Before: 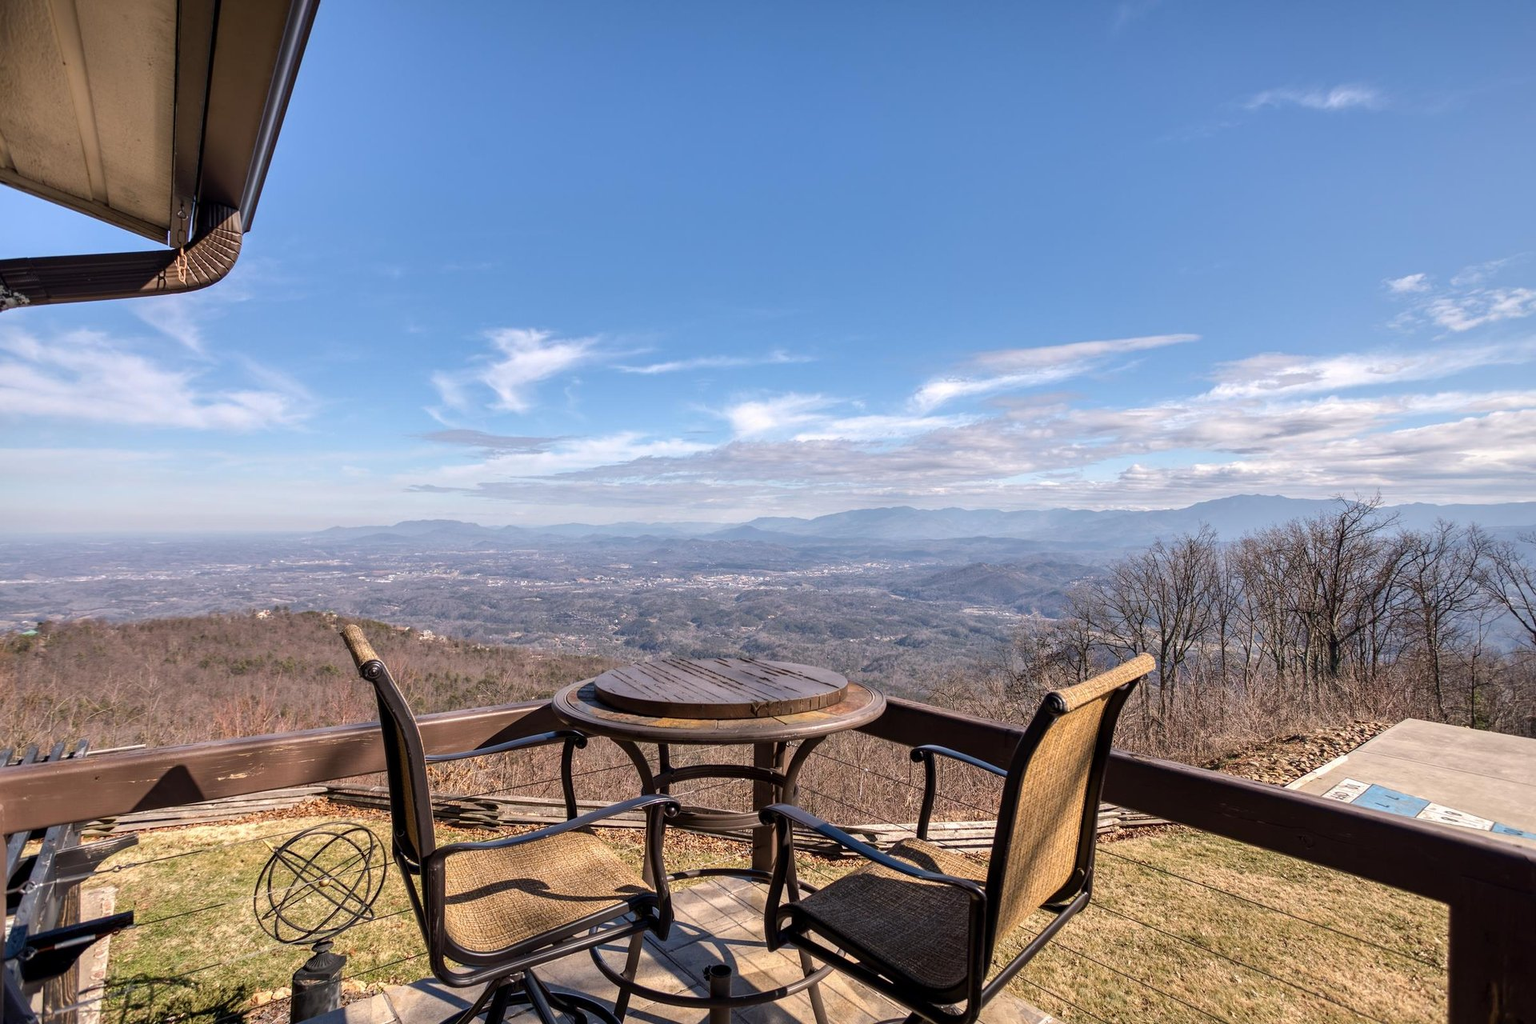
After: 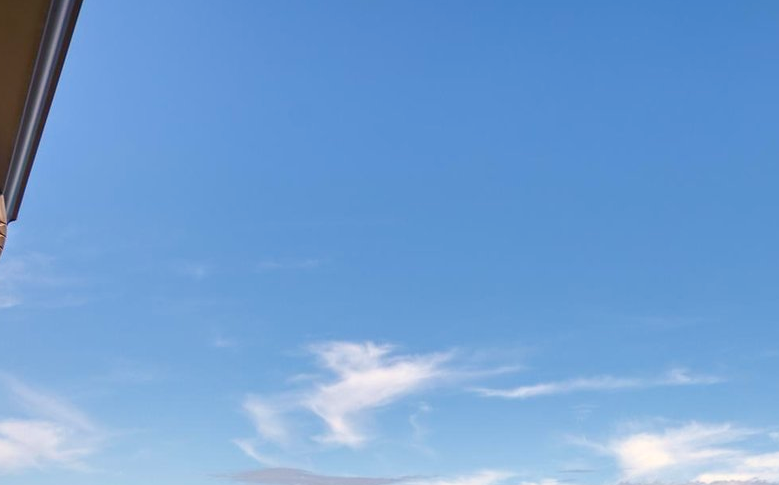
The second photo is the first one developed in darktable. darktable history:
color balance rgb: shadows lift › chroma 2%, shadows lift › hue 219.6°, power › hue 313.2°, highlights gain › chroma 3%, highlights gain › hue 75.6°, global offset › luminance 0.5%, perceptual saturation grading › global saturation 15.33%, perceptual saturation grading › highlights -19.33%, perceptual saturation grading › shadows 20%, global vibrance 20%
crop: left 15.452%, top 5.459%, right 43.956%, bottom 56.62%
